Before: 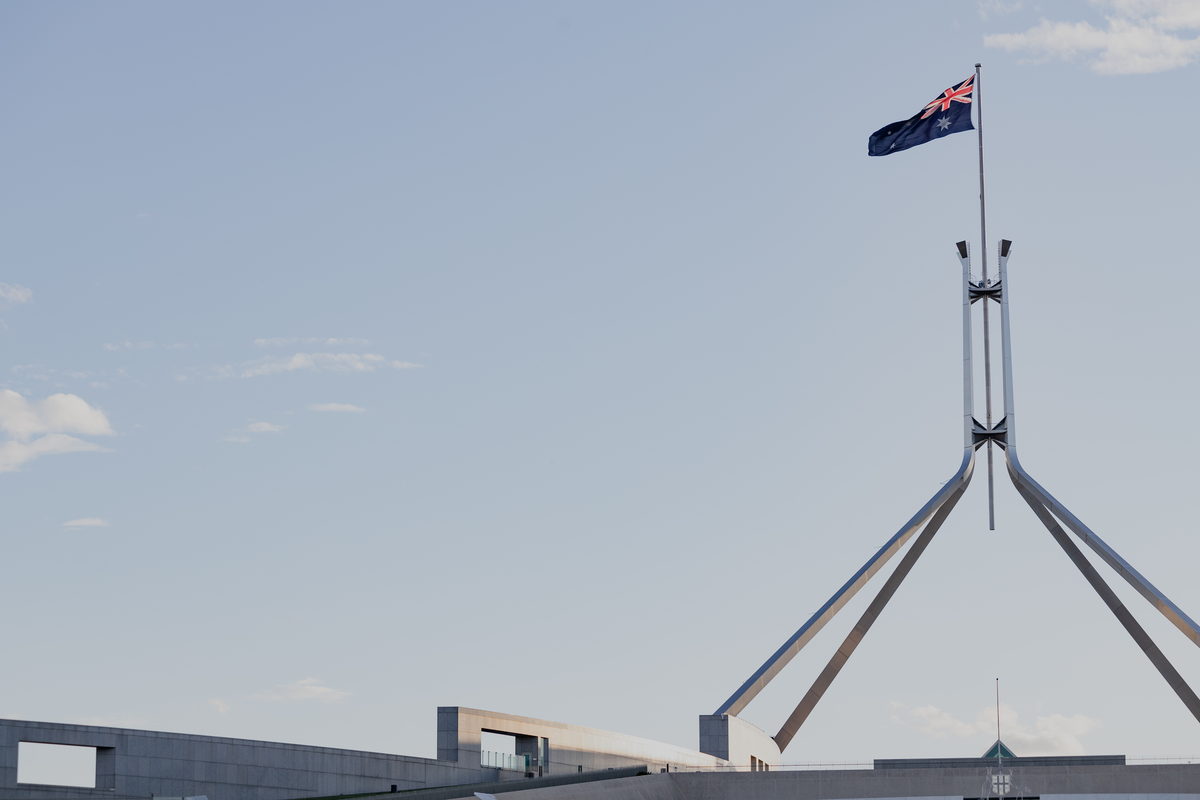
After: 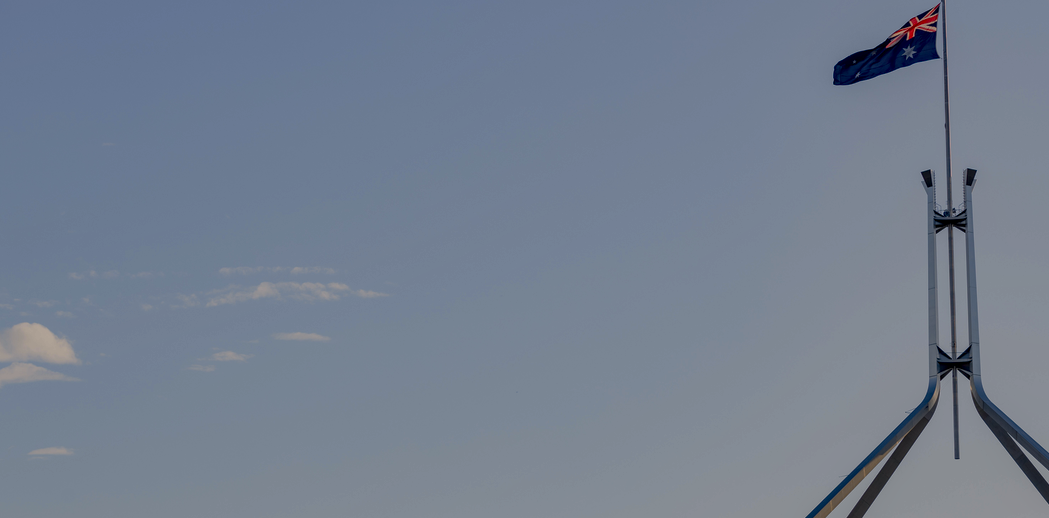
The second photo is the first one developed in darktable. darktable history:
tone curve: curves: ch0 [(0, 0) (0.227, 0.17) (0.766, 0.774) (1, 1)]; ch1 [(0, 0) (0.114, 0.127) (0.437, 0.452) (0.498, 0.495) (0.579, 0.576) (1, 1)]; ch2 [(0, 0) (0.233, 0.259) (0.493, 0.492) (0.568, 0.579) (1, 1)], color space Lab, independent channels, preserve colors none
color balance rgb: shadows lift › chroma 2.019%, shadows lift › hue 248.69°, highlights gain › chroma 1.633%, highlights gain › hue 55.79°, linear chroma grading › global chroma 41.377%, perceptual saturation grading › global saturation 19.837%
base curve: curves: ch0 [(0, 0) (0.826, 0.587) (1, 1)], preserve colors none
local contrast: highlights 26%, detail 130%
crop: left 2.947%, top 8.984%, right 9.629%, bottom 26.183%
